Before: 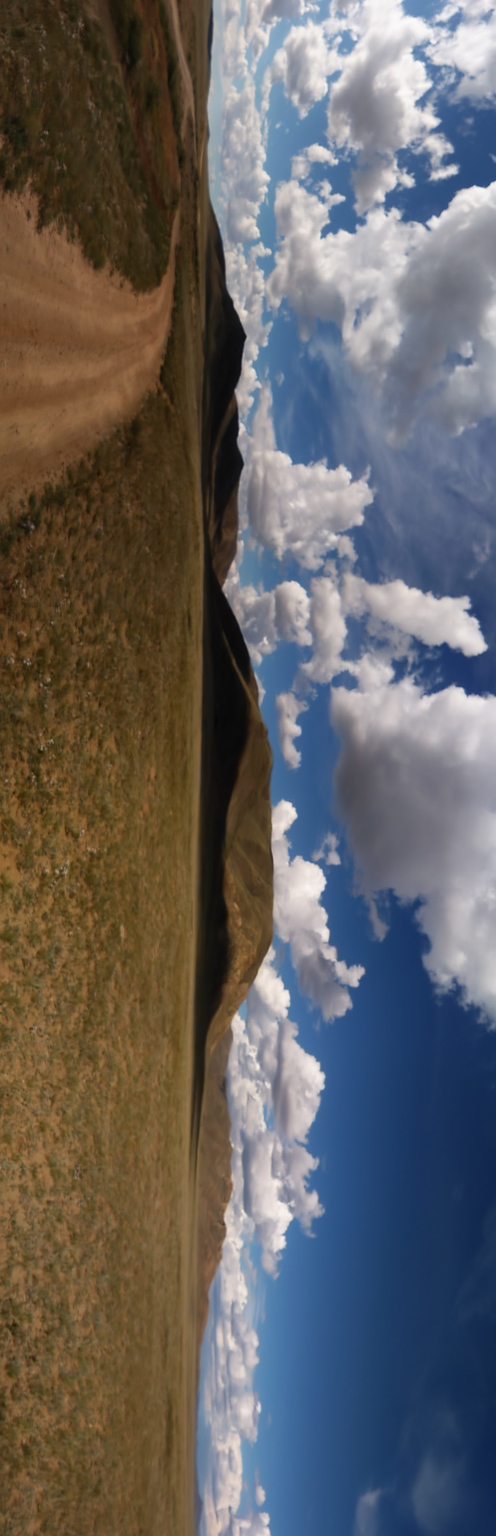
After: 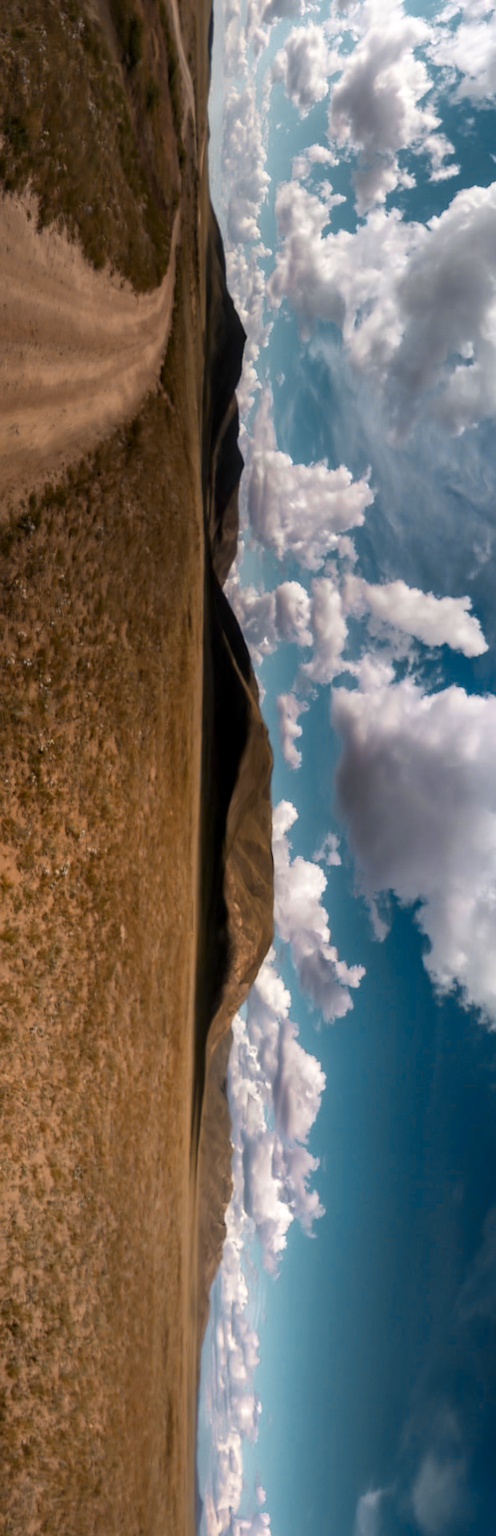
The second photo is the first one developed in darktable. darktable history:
local contrast: on, module defaults
color zones: curves: ch0 [(0.009, 0.528) (0.136, 0.6) (0.255, 0.586) (0.39, 0.528) (0.522, 0.584) (0.686, 0.736) (0.849, 0.561)]; ch1 [(0.045, 0.781) (0.14, 0.416) (0.257, 0.695) (0.442, 0.032) (0.738, 0.338) (0.818, 0.632) (0.891, 0.741) (1, 0.704)]; ch2 [(0, 0.667) (0.141, 0.52) (0.26, 0.37) (0.474, 0.432) (0.743, 0.286)]
shadows and highlights: radius 331.84, shadows 53.55, highlights -100, compress 94.63%, highlights color adjustment 73.23%, soften with gaussian
